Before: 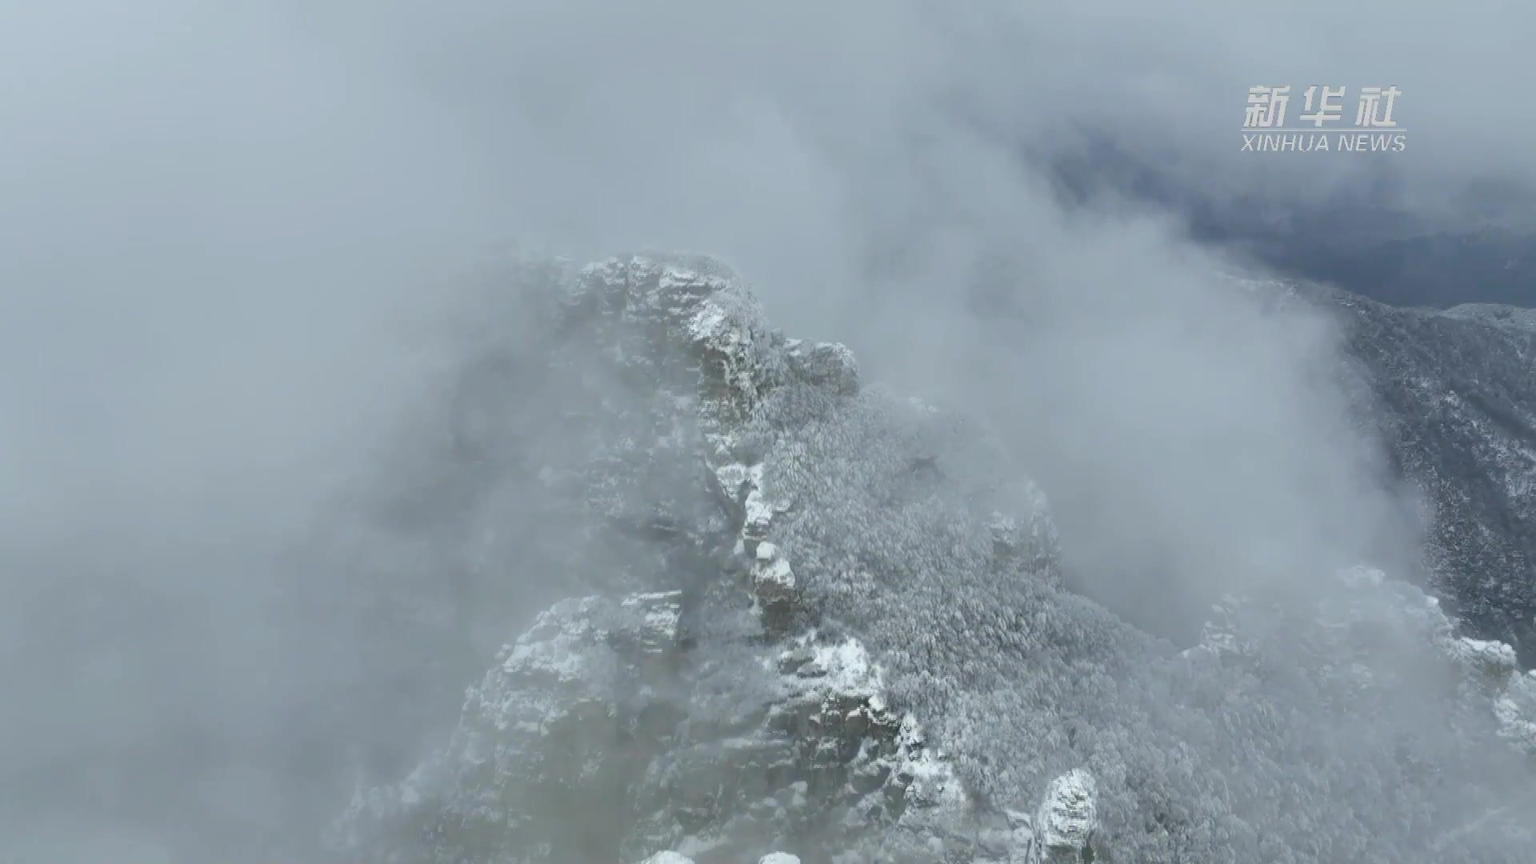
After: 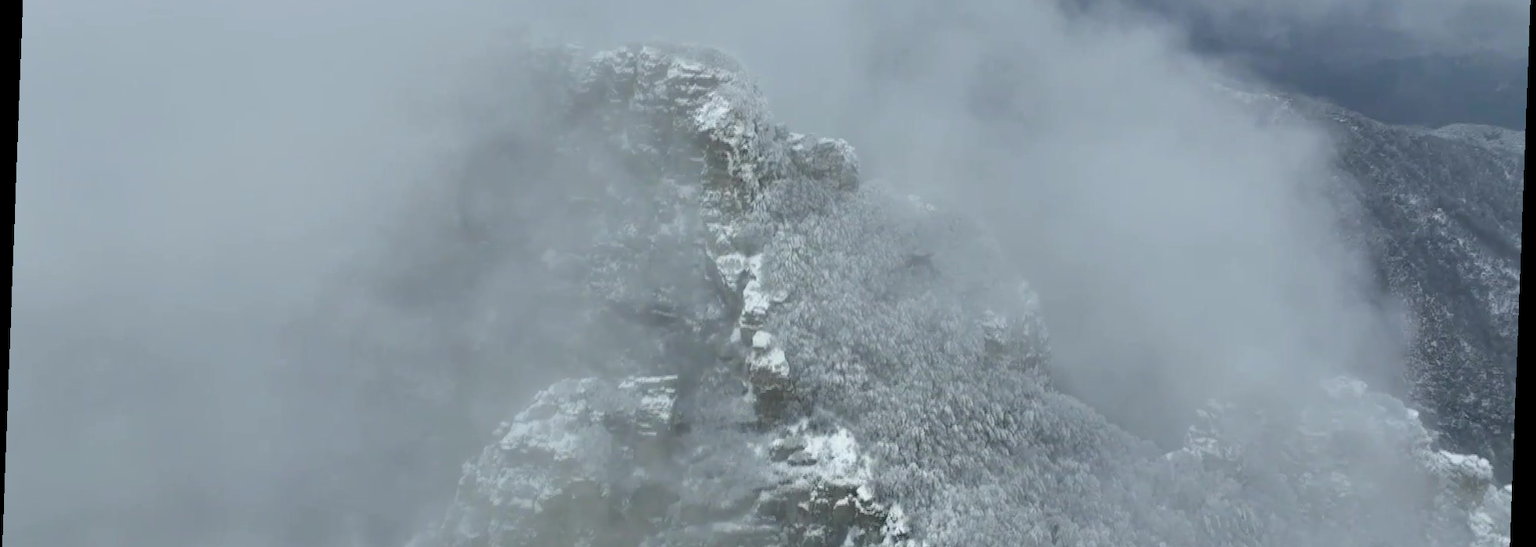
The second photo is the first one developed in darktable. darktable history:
rotate and perspective: rotation 2.17°, automatic cropping off
crop and rotate: top 25.357%, bottom 13.942%
